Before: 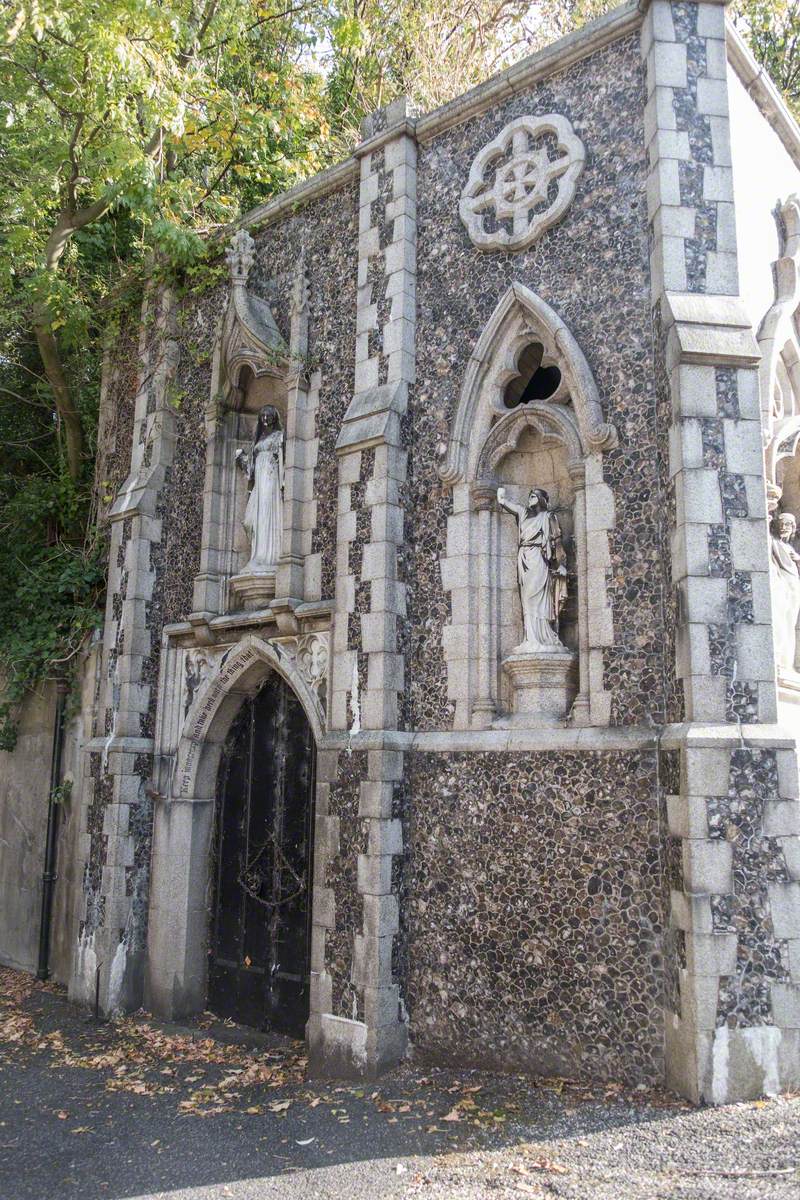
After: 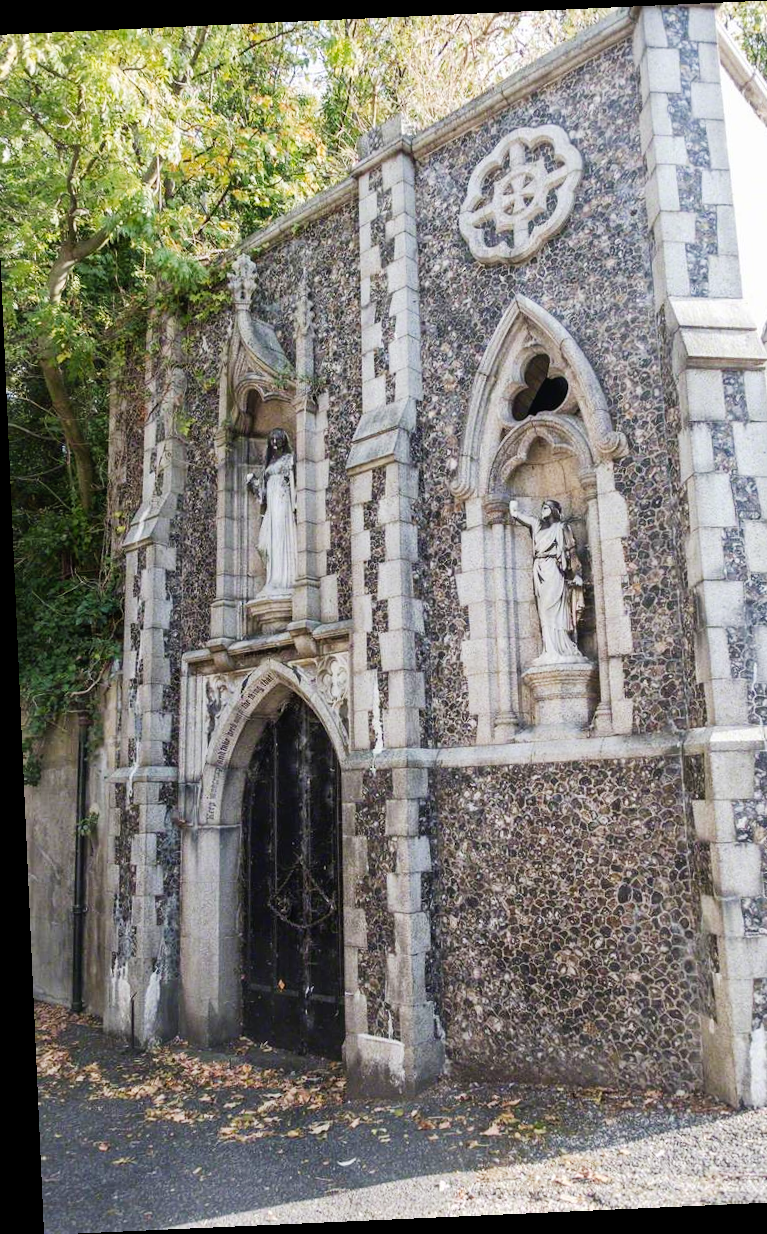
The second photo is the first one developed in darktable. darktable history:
tone curve: curves: ch0 [(0, 0) (0.003, 0.014) (0.011, 0.019) (0.025, 0.026) (0.044, 0.037) (0.069, 0.053) (0.1, 0.083) (0.136, 0.121) (0.177, 0.163) (0.224, 0.22) (0.277, 0.281) (0.335, 0.354) (0.399, 0.436) (0.468, 0.526) (0.543, 0.612) (0.623, 0.706) (0.709, 0.79) (0.801, 0.858) (0.898, 0.925) (1, 1)], preserve colors none
crop and rotate: left 1.088%, right 8.807%
rotate and perspective: rotation -2.56°, automatic cropping off
